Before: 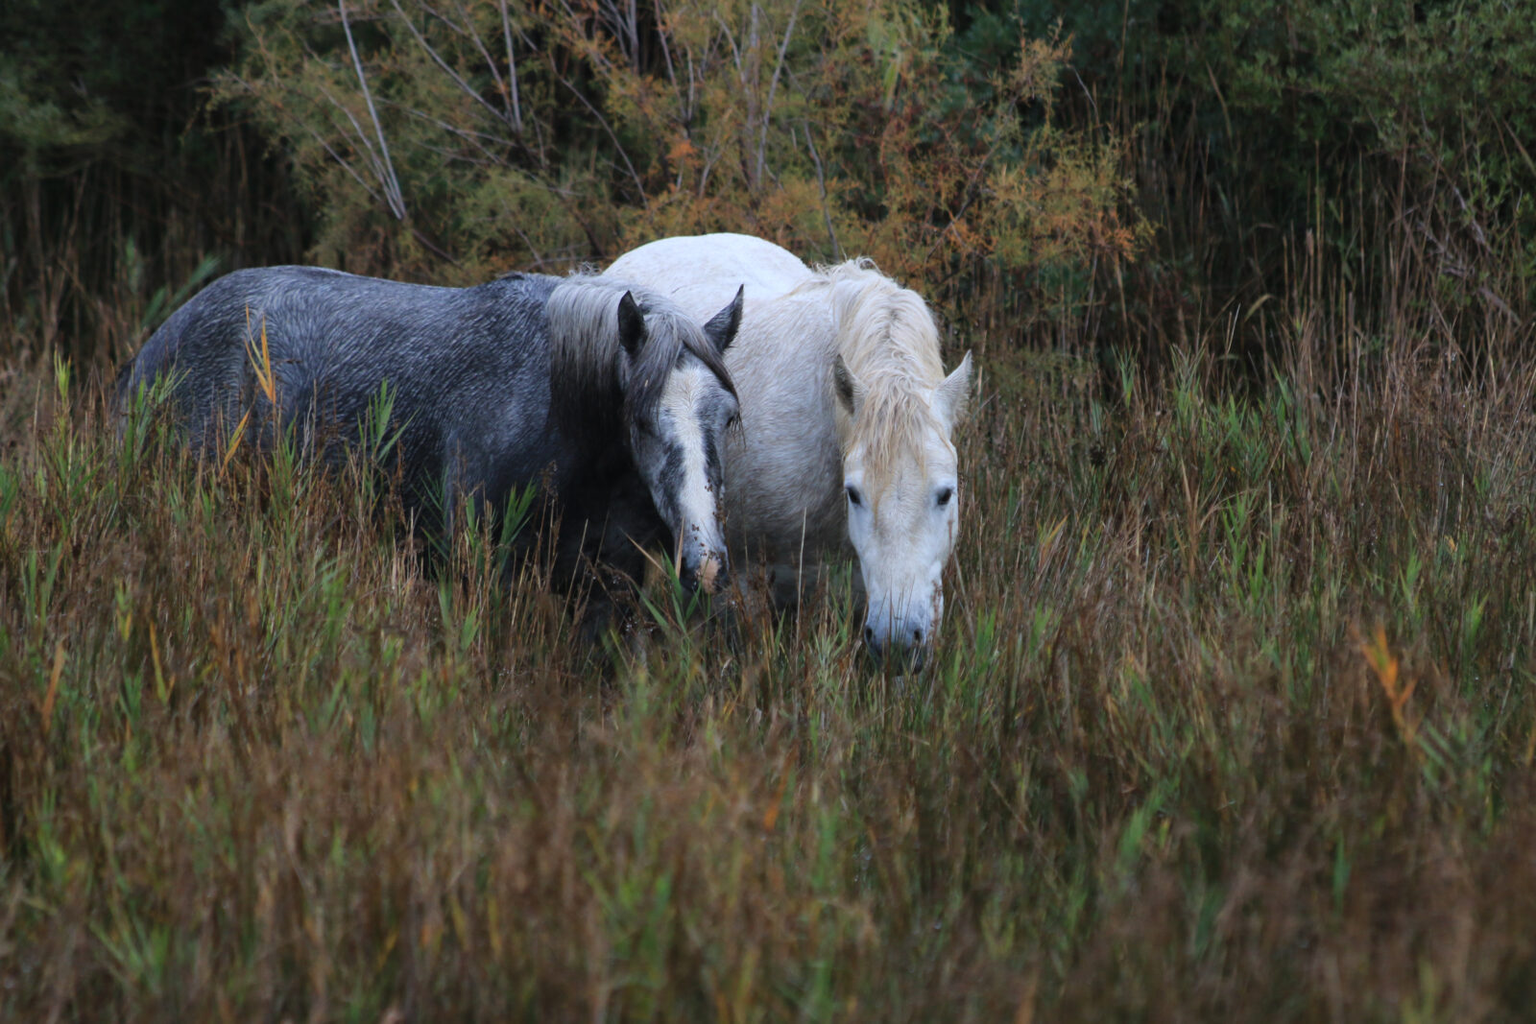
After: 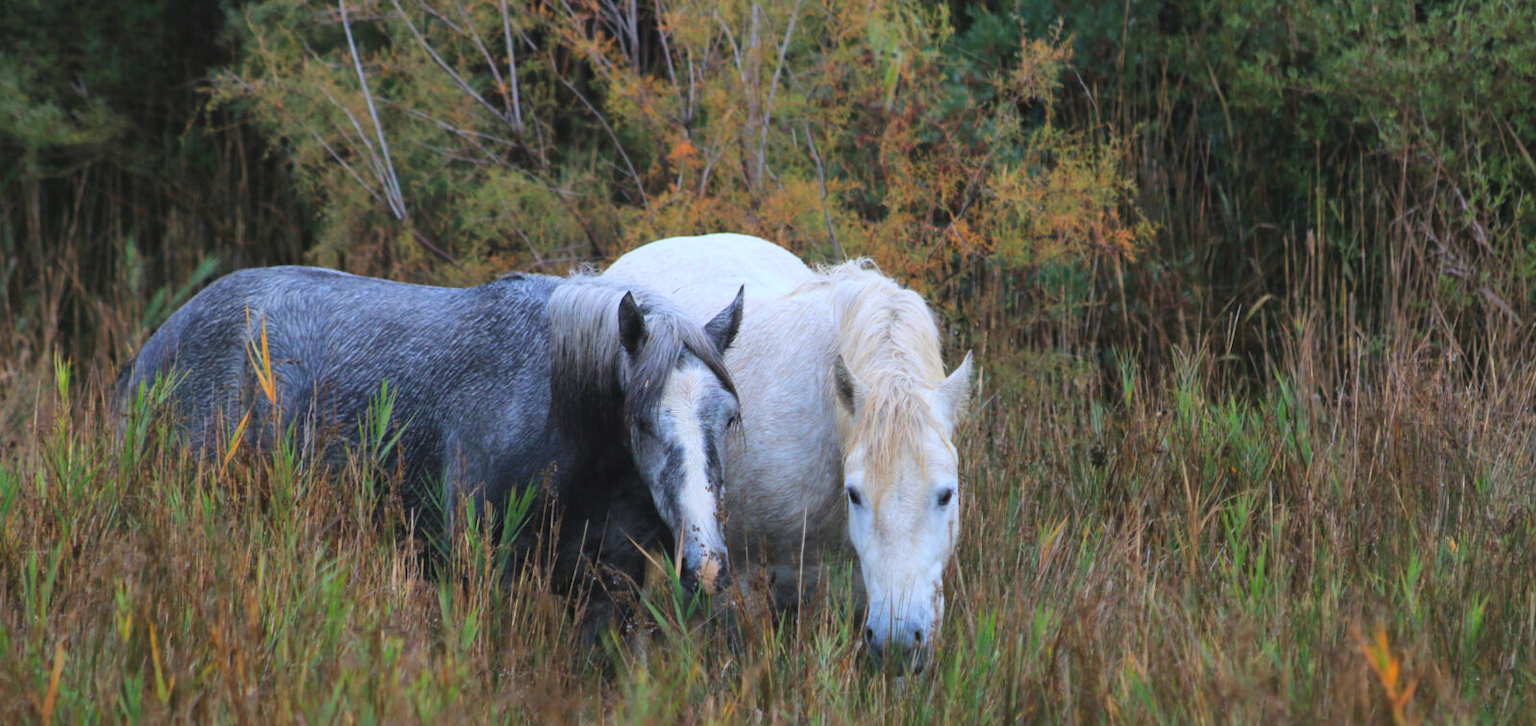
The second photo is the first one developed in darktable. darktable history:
contrast brightness saturation: contrast 0.066, brightness 0.171, saturation 0.403
crop: right 0.001%, bottom 29.068%
